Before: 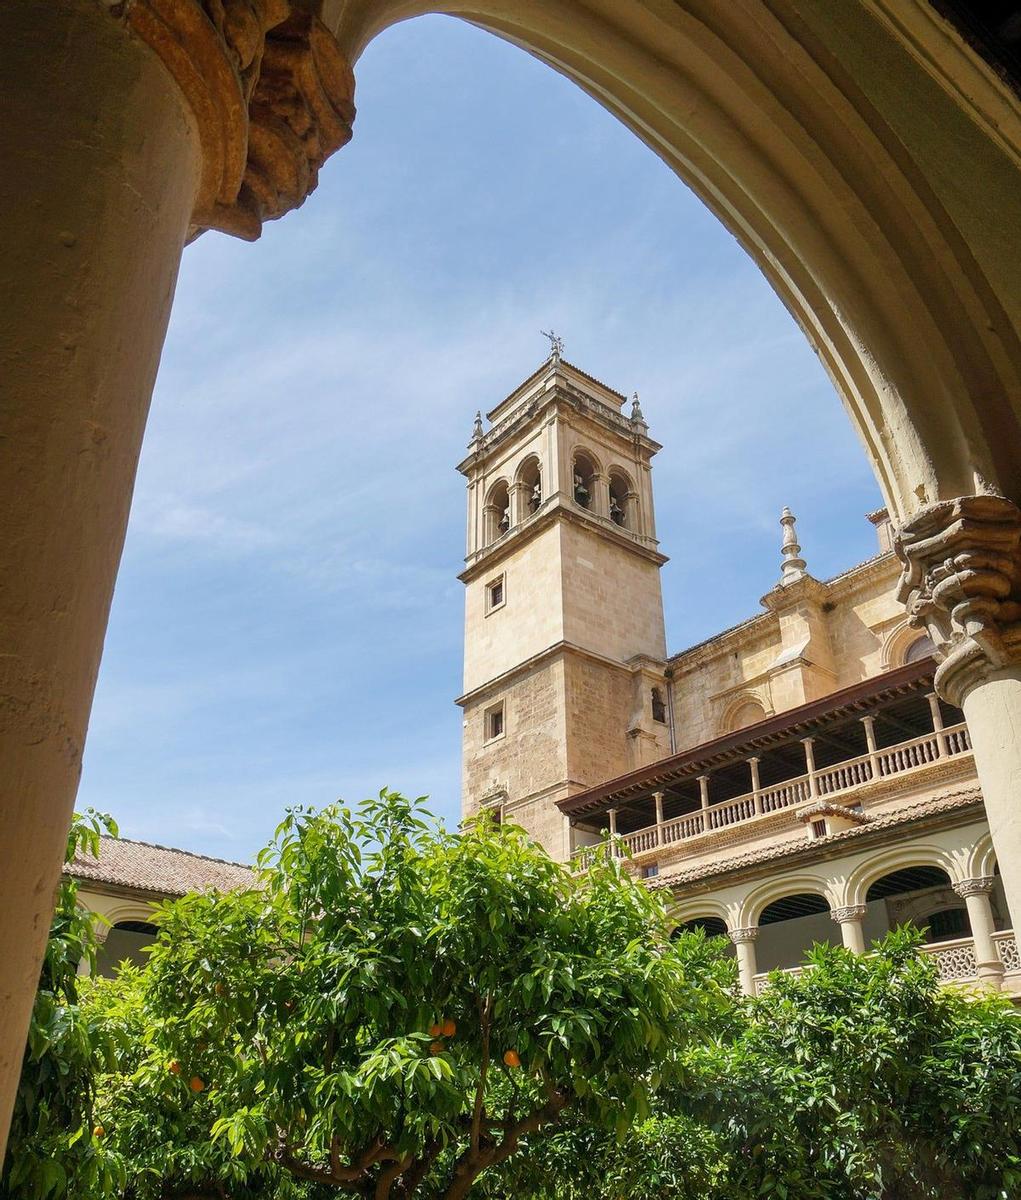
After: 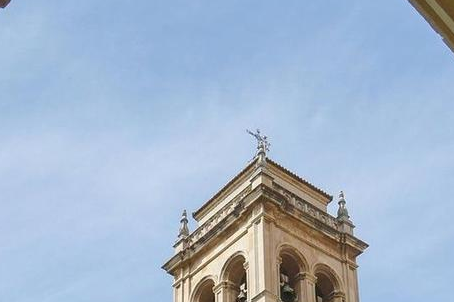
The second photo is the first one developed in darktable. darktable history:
crop: left 28.826%, top 16.788%, right 26.613%, bottom 57.977%
